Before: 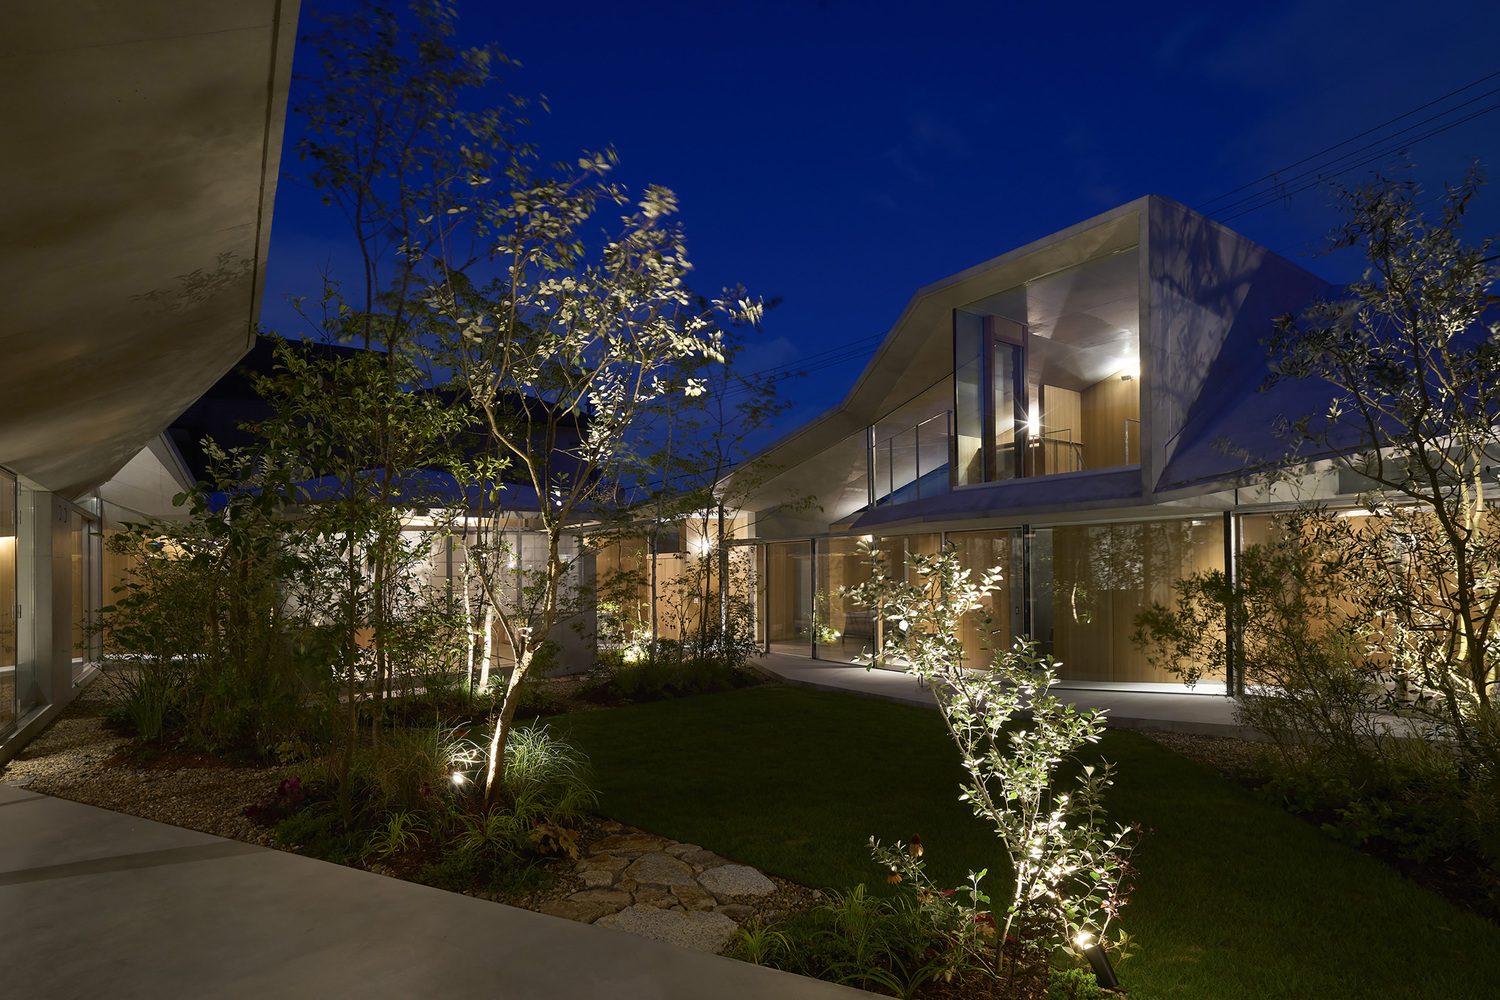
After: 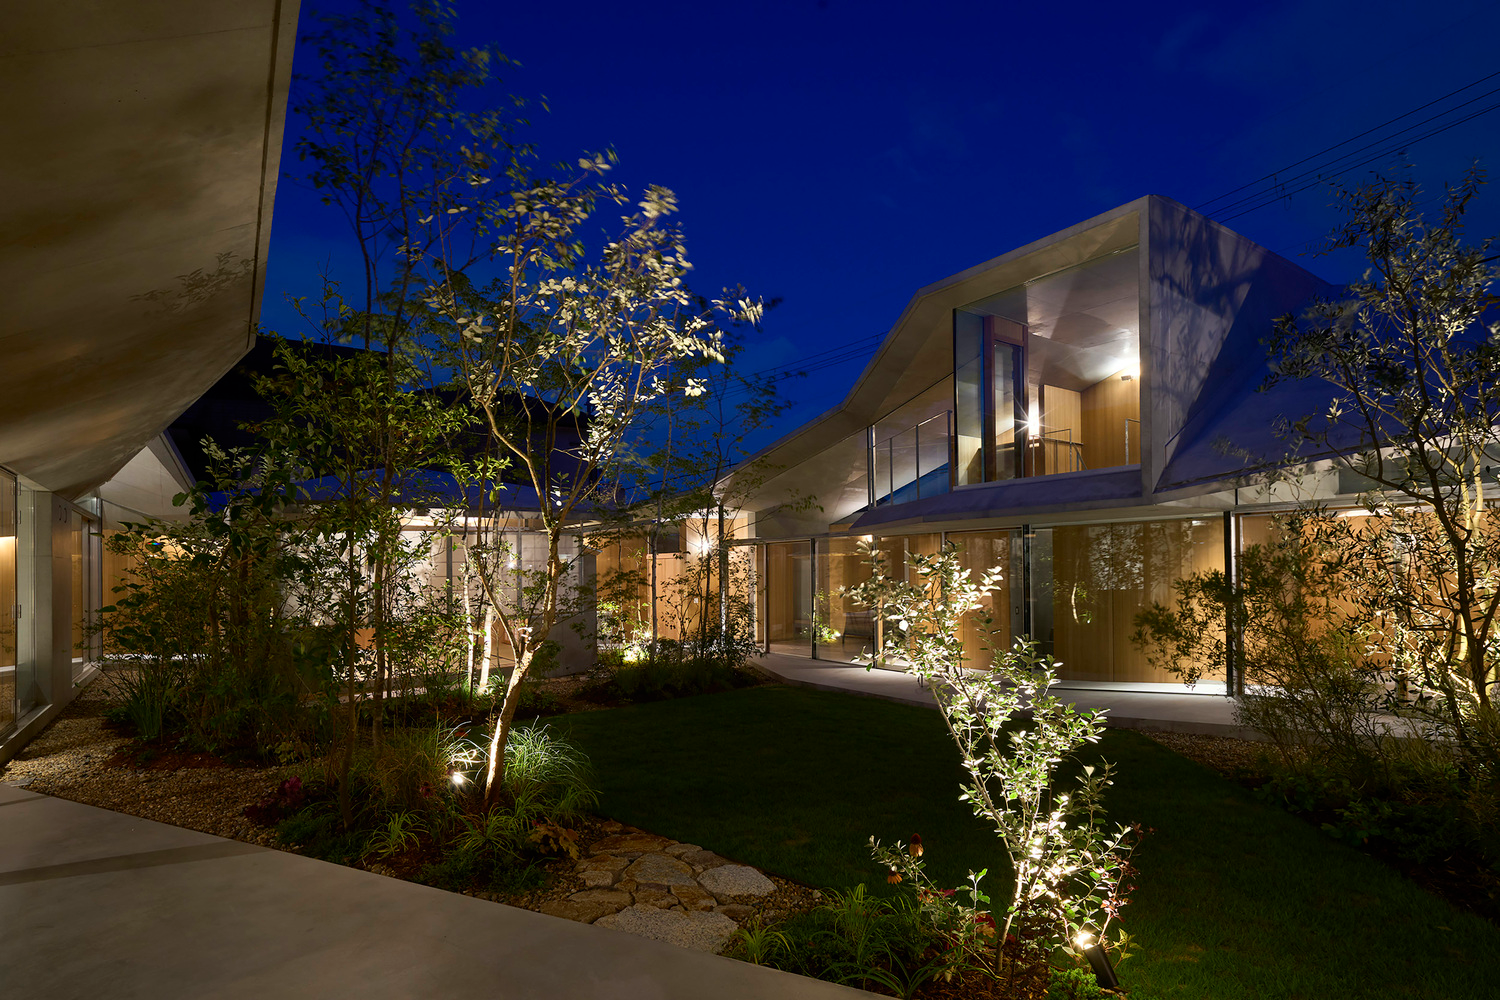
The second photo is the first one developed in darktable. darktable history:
contrast brightness saturation: contrast 0.099, brightness 0.029, saturation 0.087
